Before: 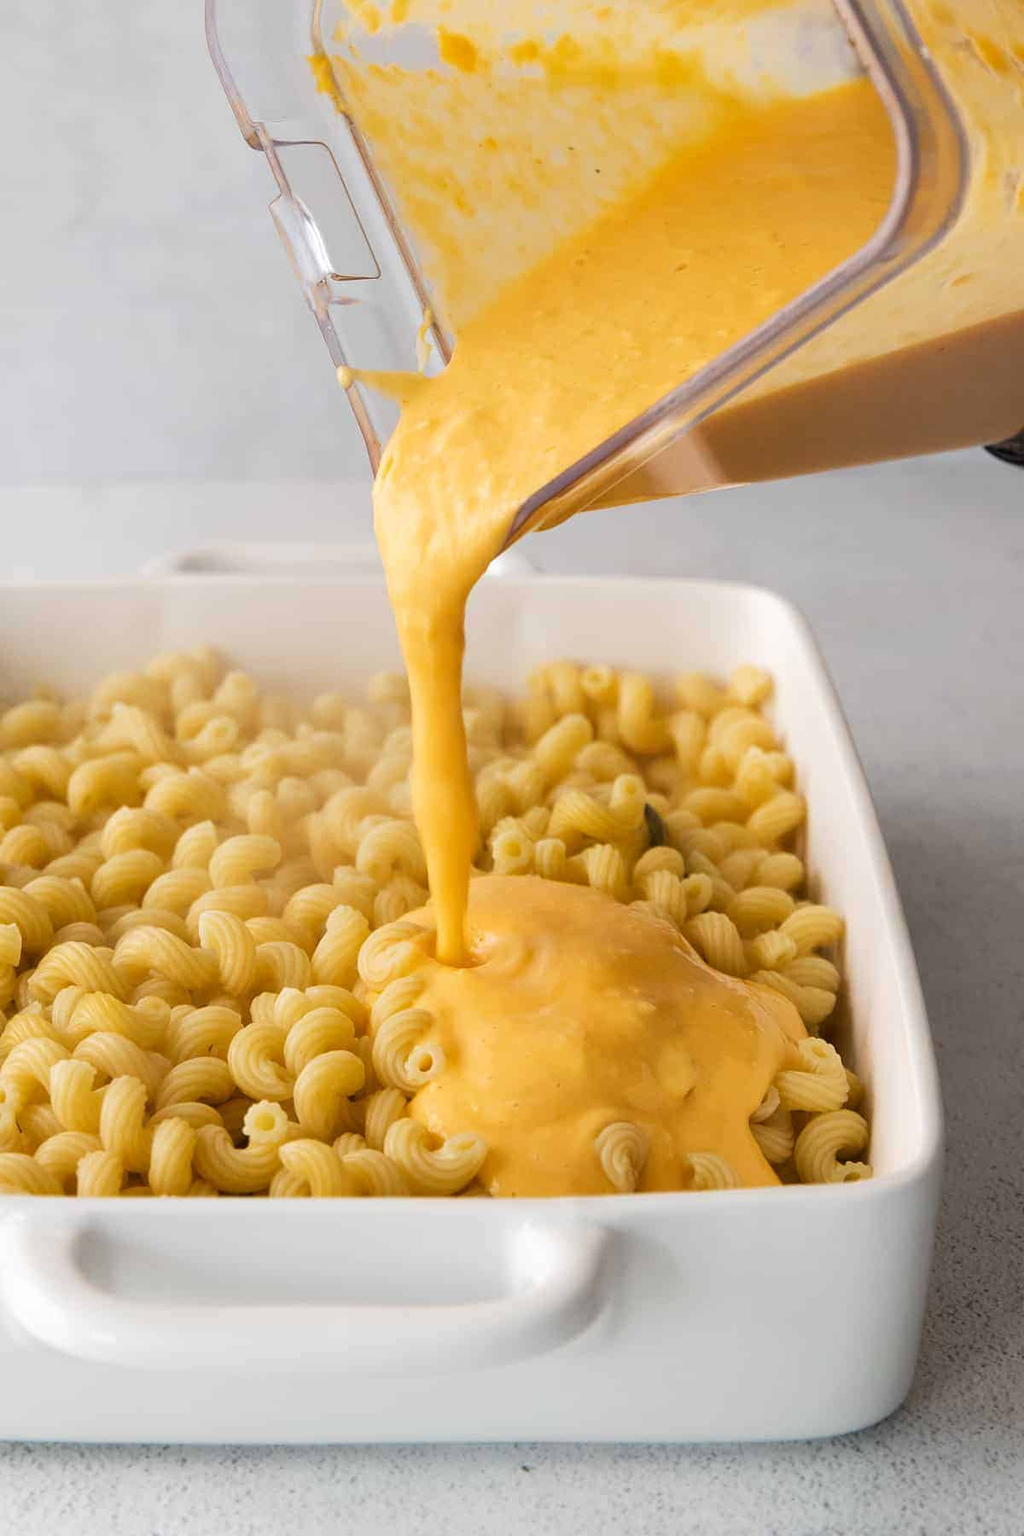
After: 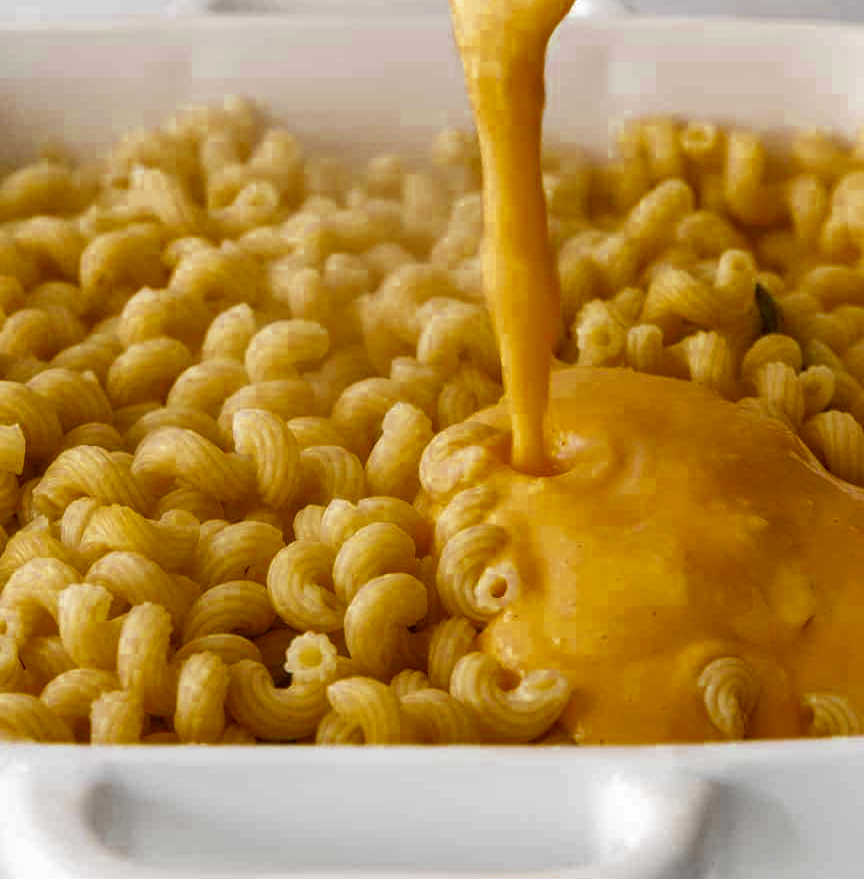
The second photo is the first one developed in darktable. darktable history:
local contrast: detail 130%
crop: top 36.558%, right 27.937%, bottom 14.589%
exposure: exposure -0.144 EV, compensate highlight preservation false
color zones: curves: ch0 [(0.11, 0.396) (0.195, 0.36) (0.25, 0.5) (0.303, 0.412) (0.357, 0.544) (0.75, 0.5) (0.967, 0.328)]; ch1 [(0, 0.468) (0.112, 0.512) (0.202, 0.6) (0.25, 0.5) (0.307, 0.352) (0.357, 0.544) (0.75, 0.5) (0.963, 0.524)]
